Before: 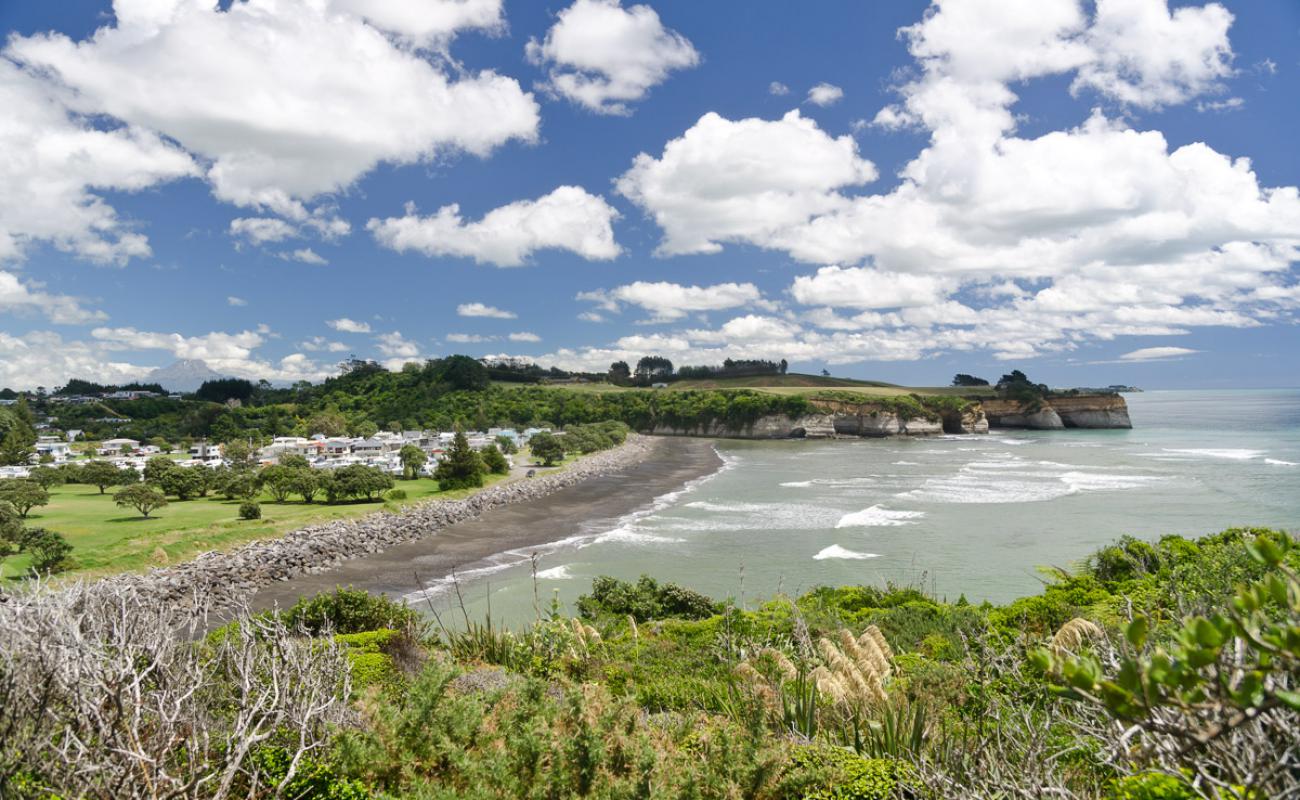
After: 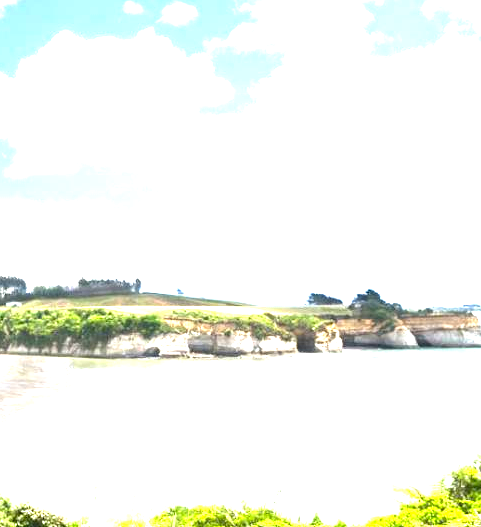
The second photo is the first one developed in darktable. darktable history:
exposure: black level correction 0.001, exposure 2.592 EV, compensate exposure bias true, compensate highlight preservation false
crop and rotate: left 49.698%, top 10.127%, right 13.258%, bottom 23.984%
tone equalizer: on, module defaults
